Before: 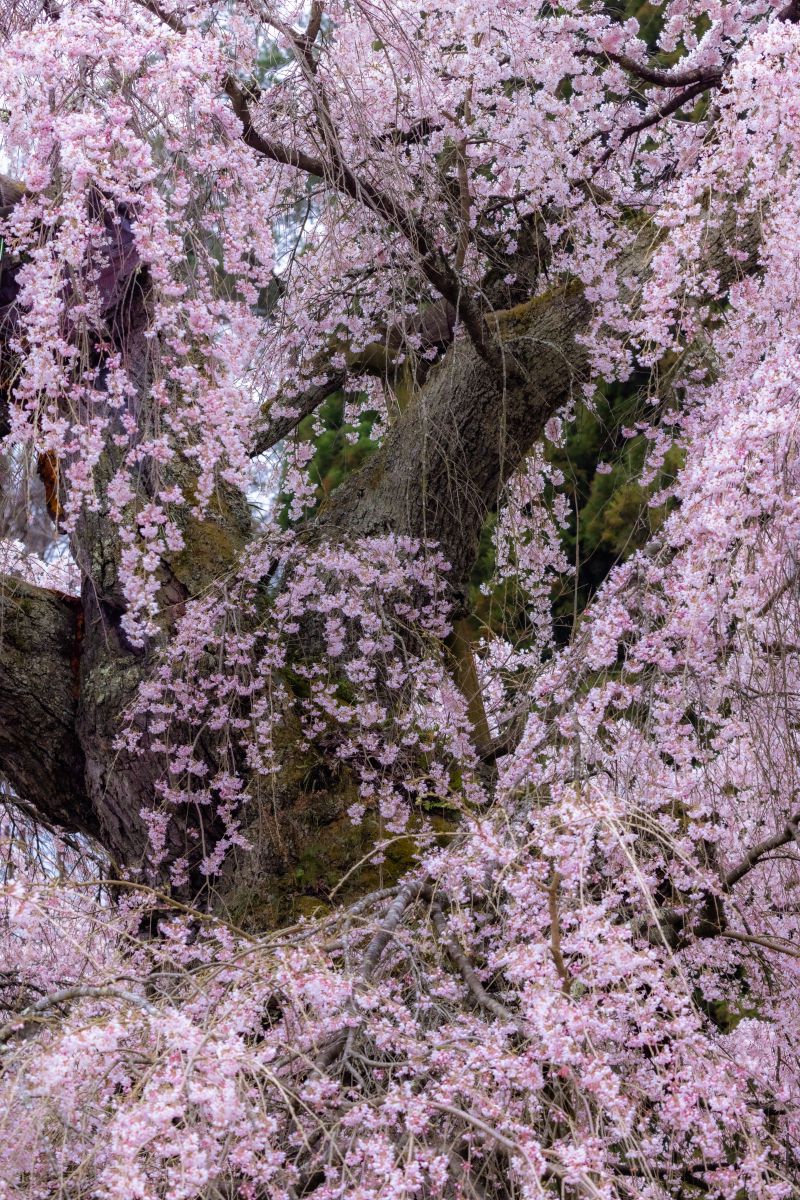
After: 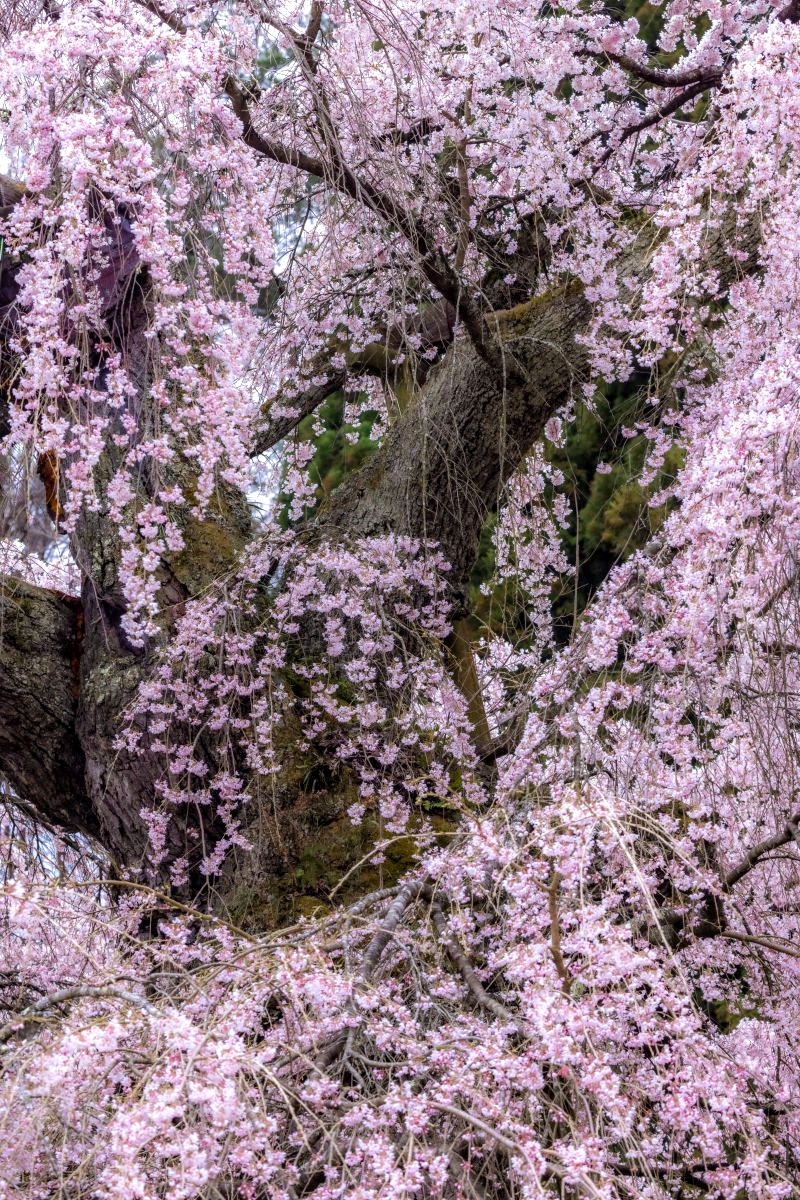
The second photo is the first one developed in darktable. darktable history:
exposure: black level correction 0, exposure 0.2 EV, compensate highlight preservation false
local contrast: on, module defaults
